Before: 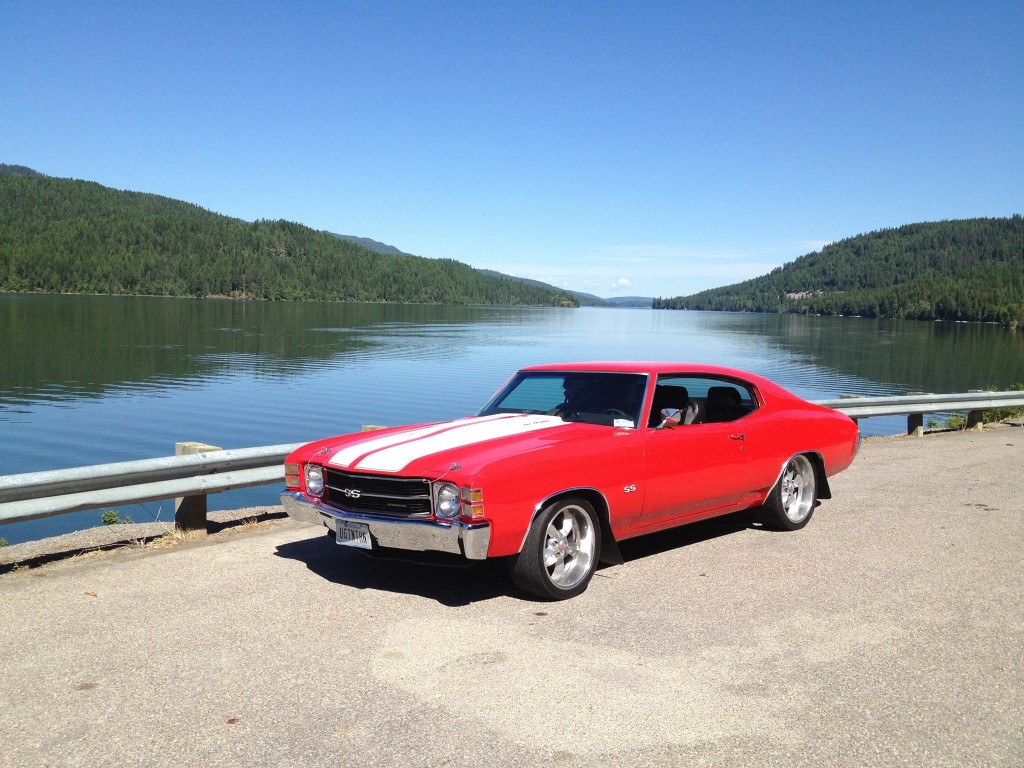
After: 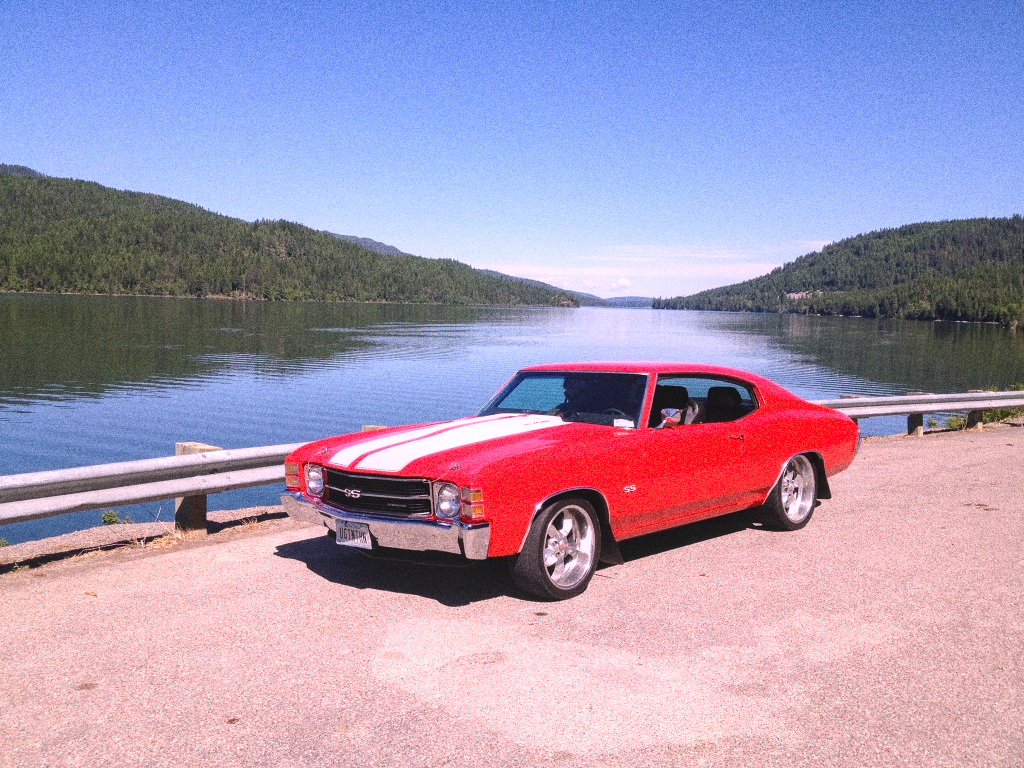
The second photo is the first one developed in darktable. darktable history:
grain: coarseness 0.09 ISO, strength 40%
white balance: red 1.188, blue 1.11
local contrast: detail 110%
